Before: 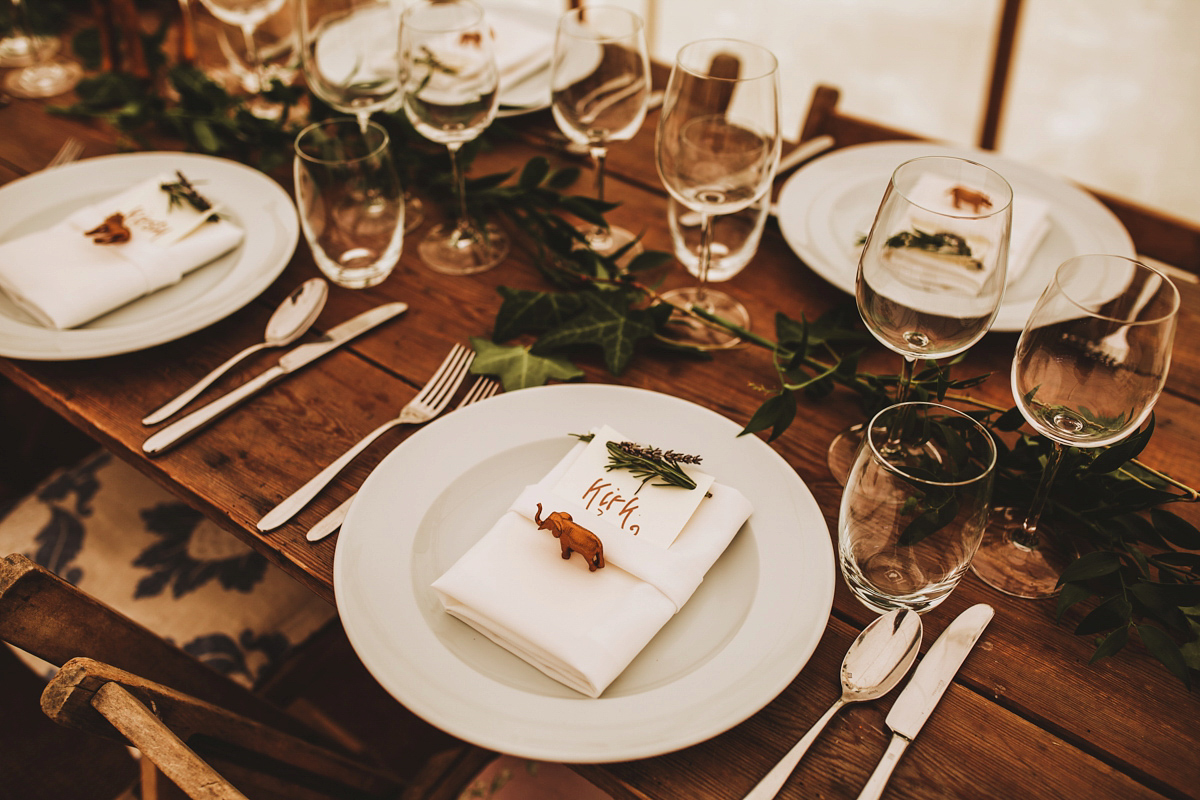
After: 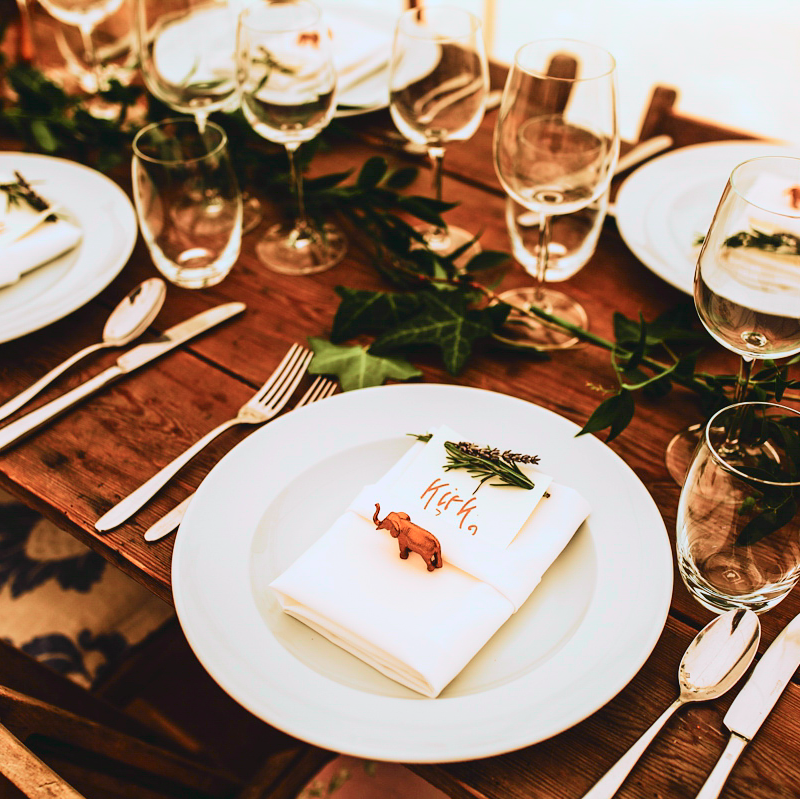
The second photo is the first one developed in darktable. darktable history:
tone curve: curves: ch0 [(0, 0.003) (0.044, 0.032) (0.12, 0.089) (0.19, 0.175) (0.271, 0.294) (0.457, 0.546) (0.588, 0.71) (0.701, 0.815) (0.86, 0.922) (1, 0.982)]; ch1 [(0, 0) (0.247, 0.215) (0.433, 0.382) (0.466, 0.426) (0.493, 0.481) (0.501, 0.5) (0.517, 0.524) (0.557, 0.582) (0.598, 0.651) (0.671, 0.735) (0.796, 0.85) (1, 1)]; ch2 [(0, 0) (0.249, 0.216) (0.357, 0.317) (0.448, 0.432) (0.478, 0.492) (0.498, 0.499) (0.517, 0.53) (0.537, 0.57) (0.569, 0.623) (0.61, 0.663) (0.706, 0.75) (0.808, 0.809) (0.991, 0.968)], color space Lab, independent channels, preserve colors none
crop and rotate: left 13.537%, right 19.796%
shadows and highlights: shadows -23.08, highlights 46.15, soften with gaussian
color calibration: x 0.372, y 0.386, temperature 4283.97 K
white balance: red 1, blue 1
